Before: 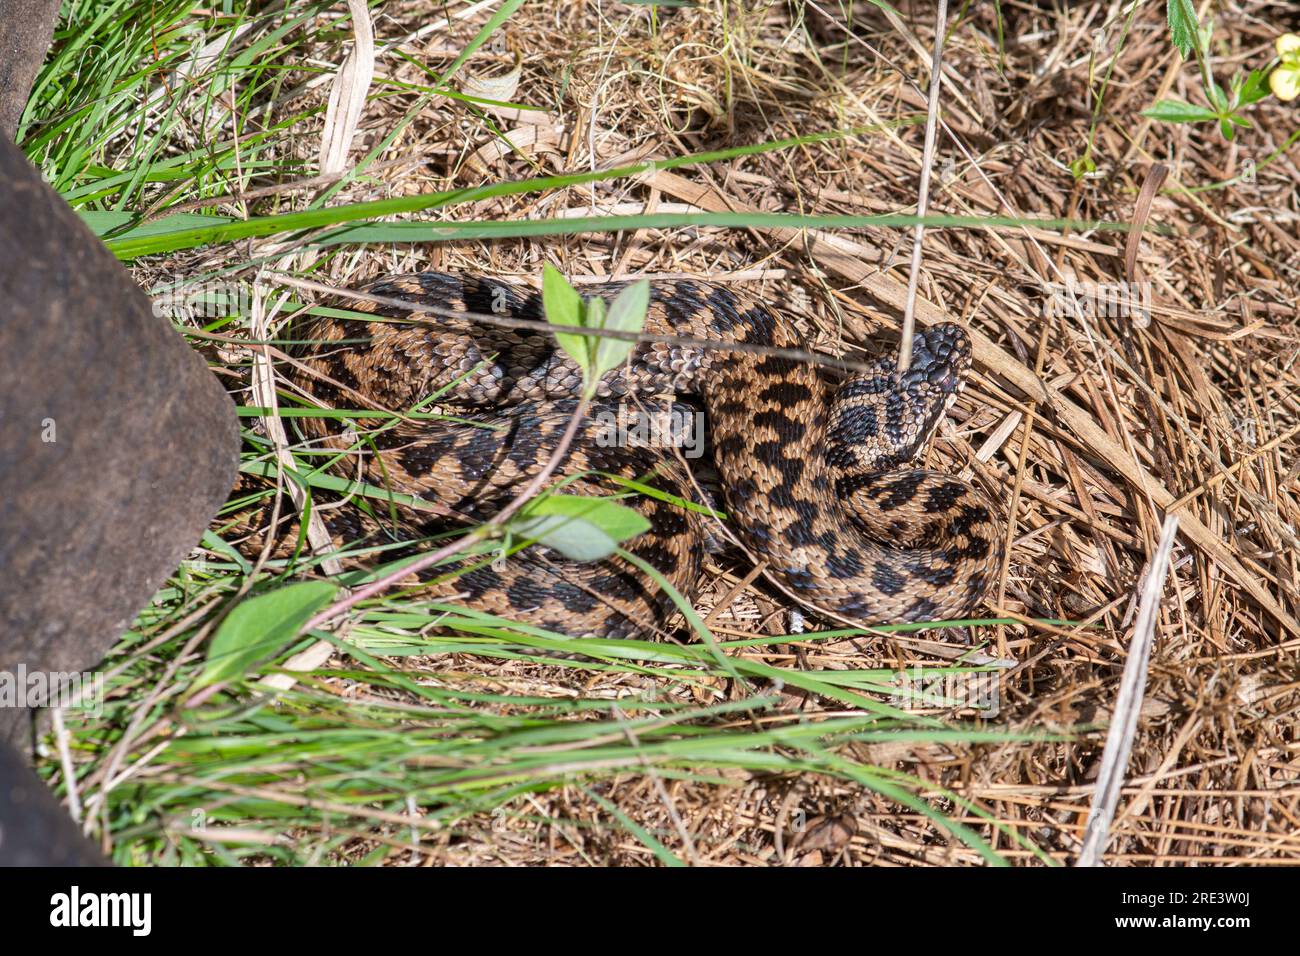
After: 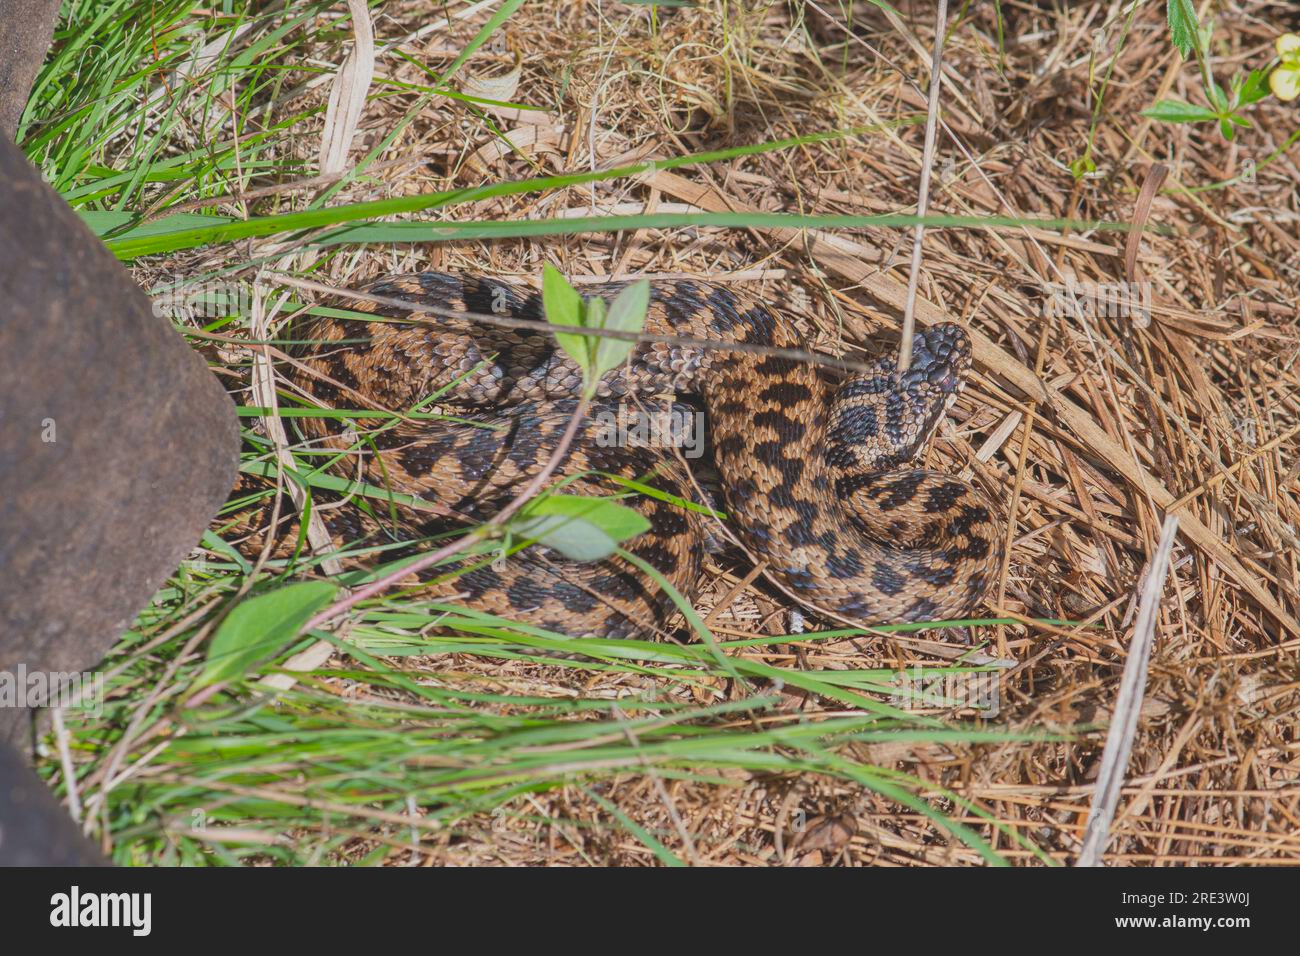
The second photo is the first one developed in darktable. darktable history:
contrast brightness saturation: contrast -0.276
